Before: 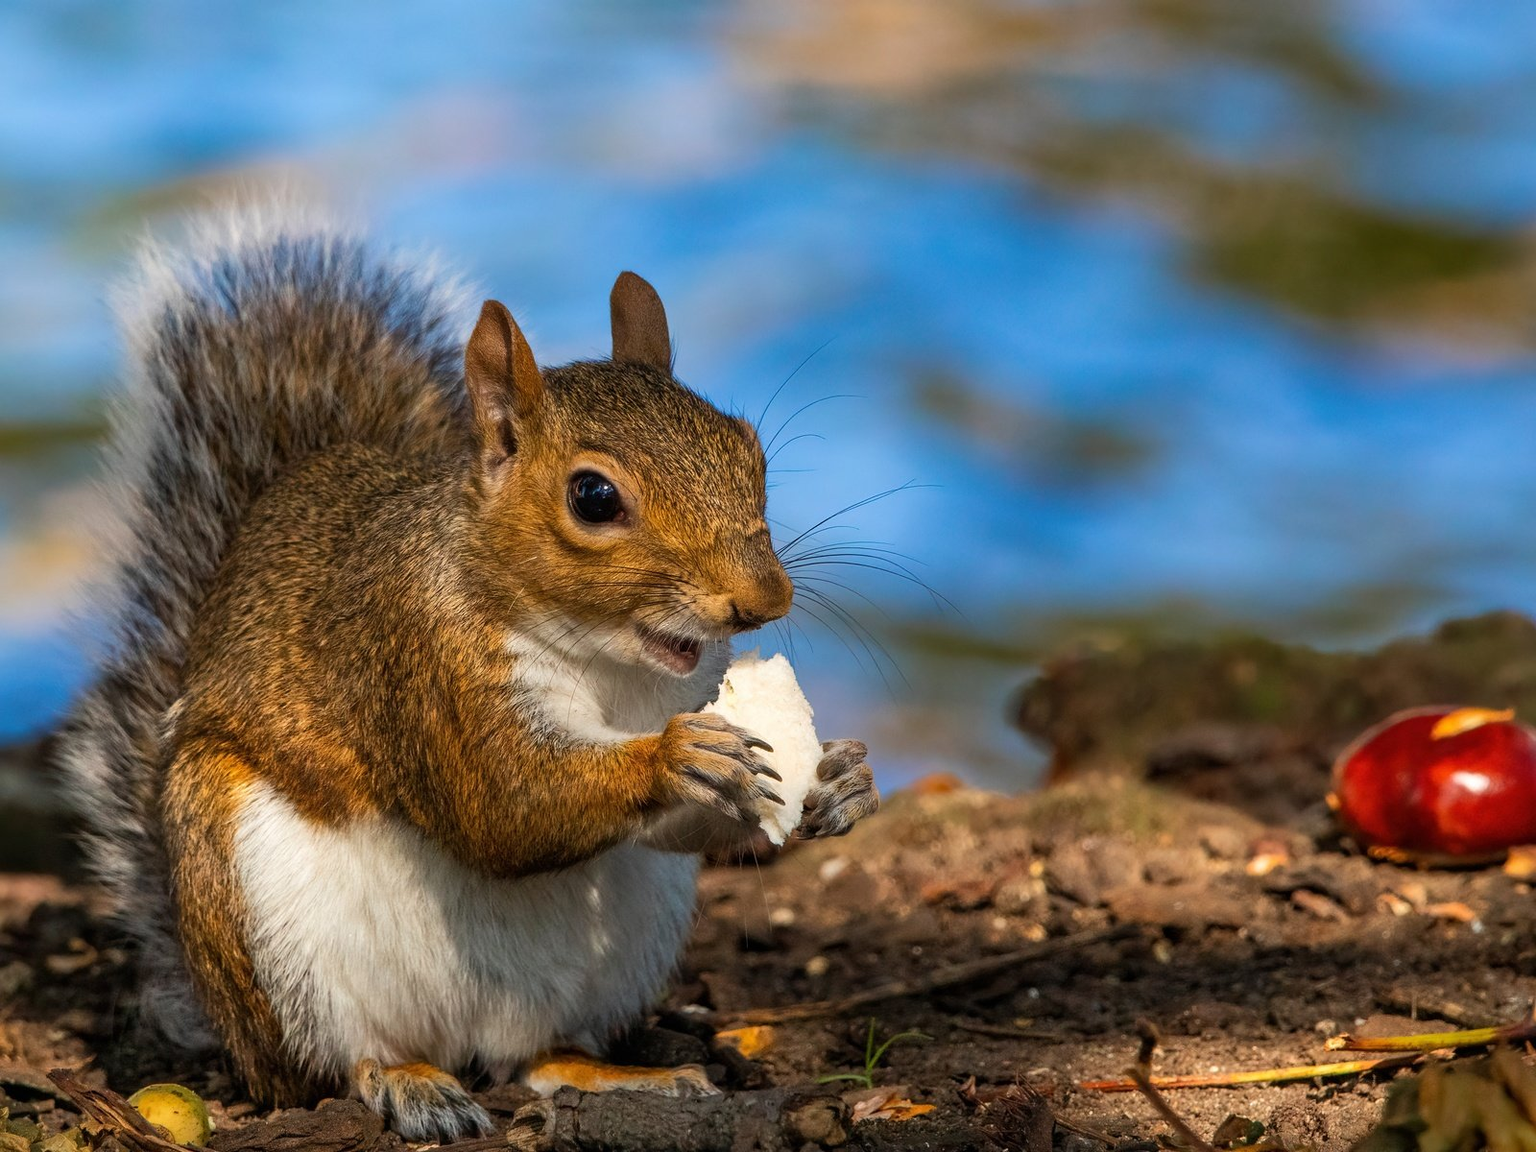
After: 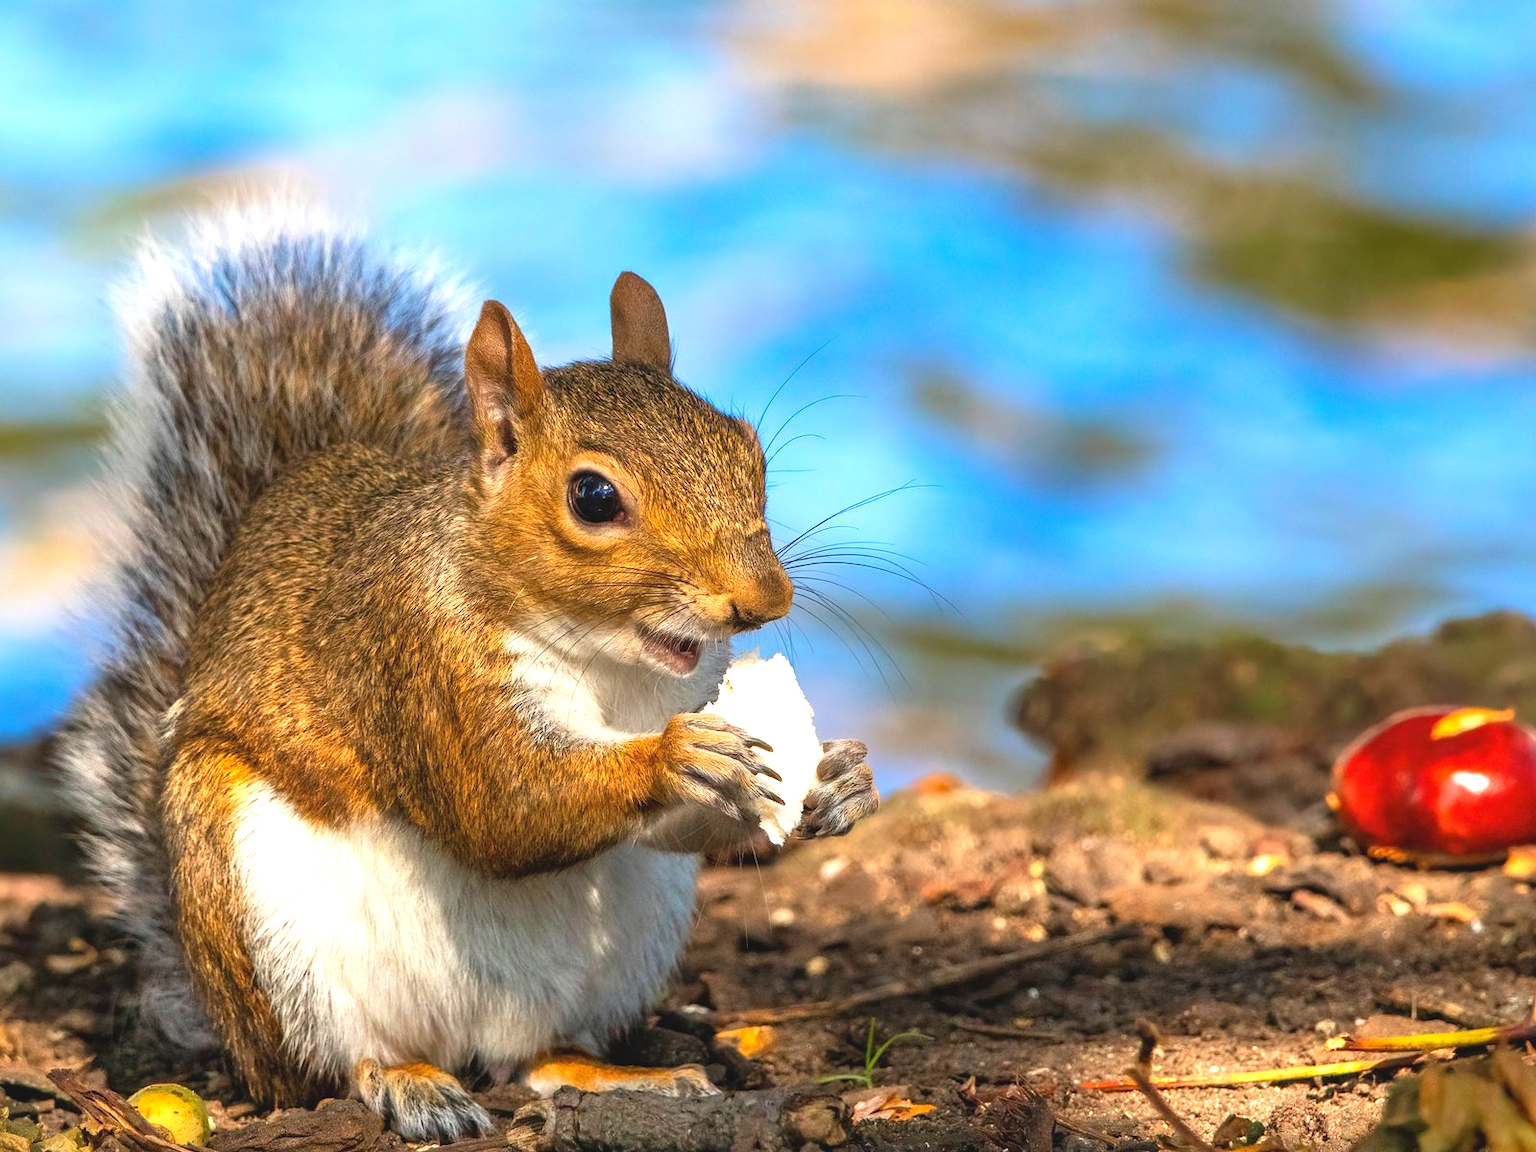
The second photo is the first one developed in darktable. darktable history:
exposure: black level correction 0, exposure 1.2 EV, compensate highlight preservation false
contrast brightness saturation: contrast -0.112
